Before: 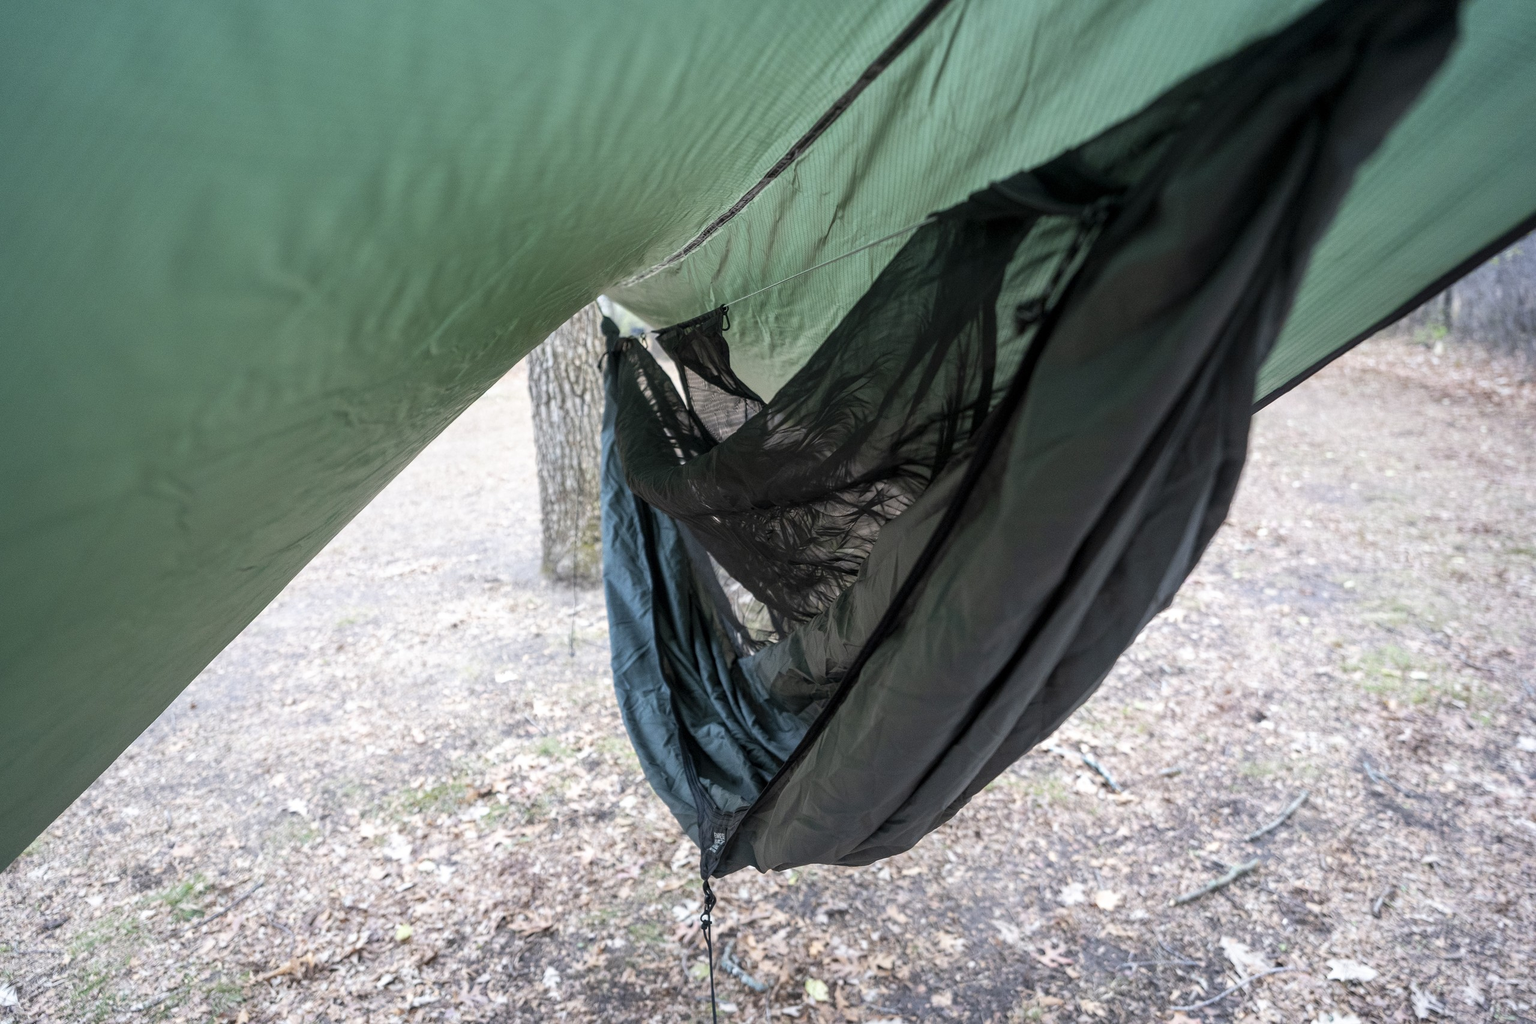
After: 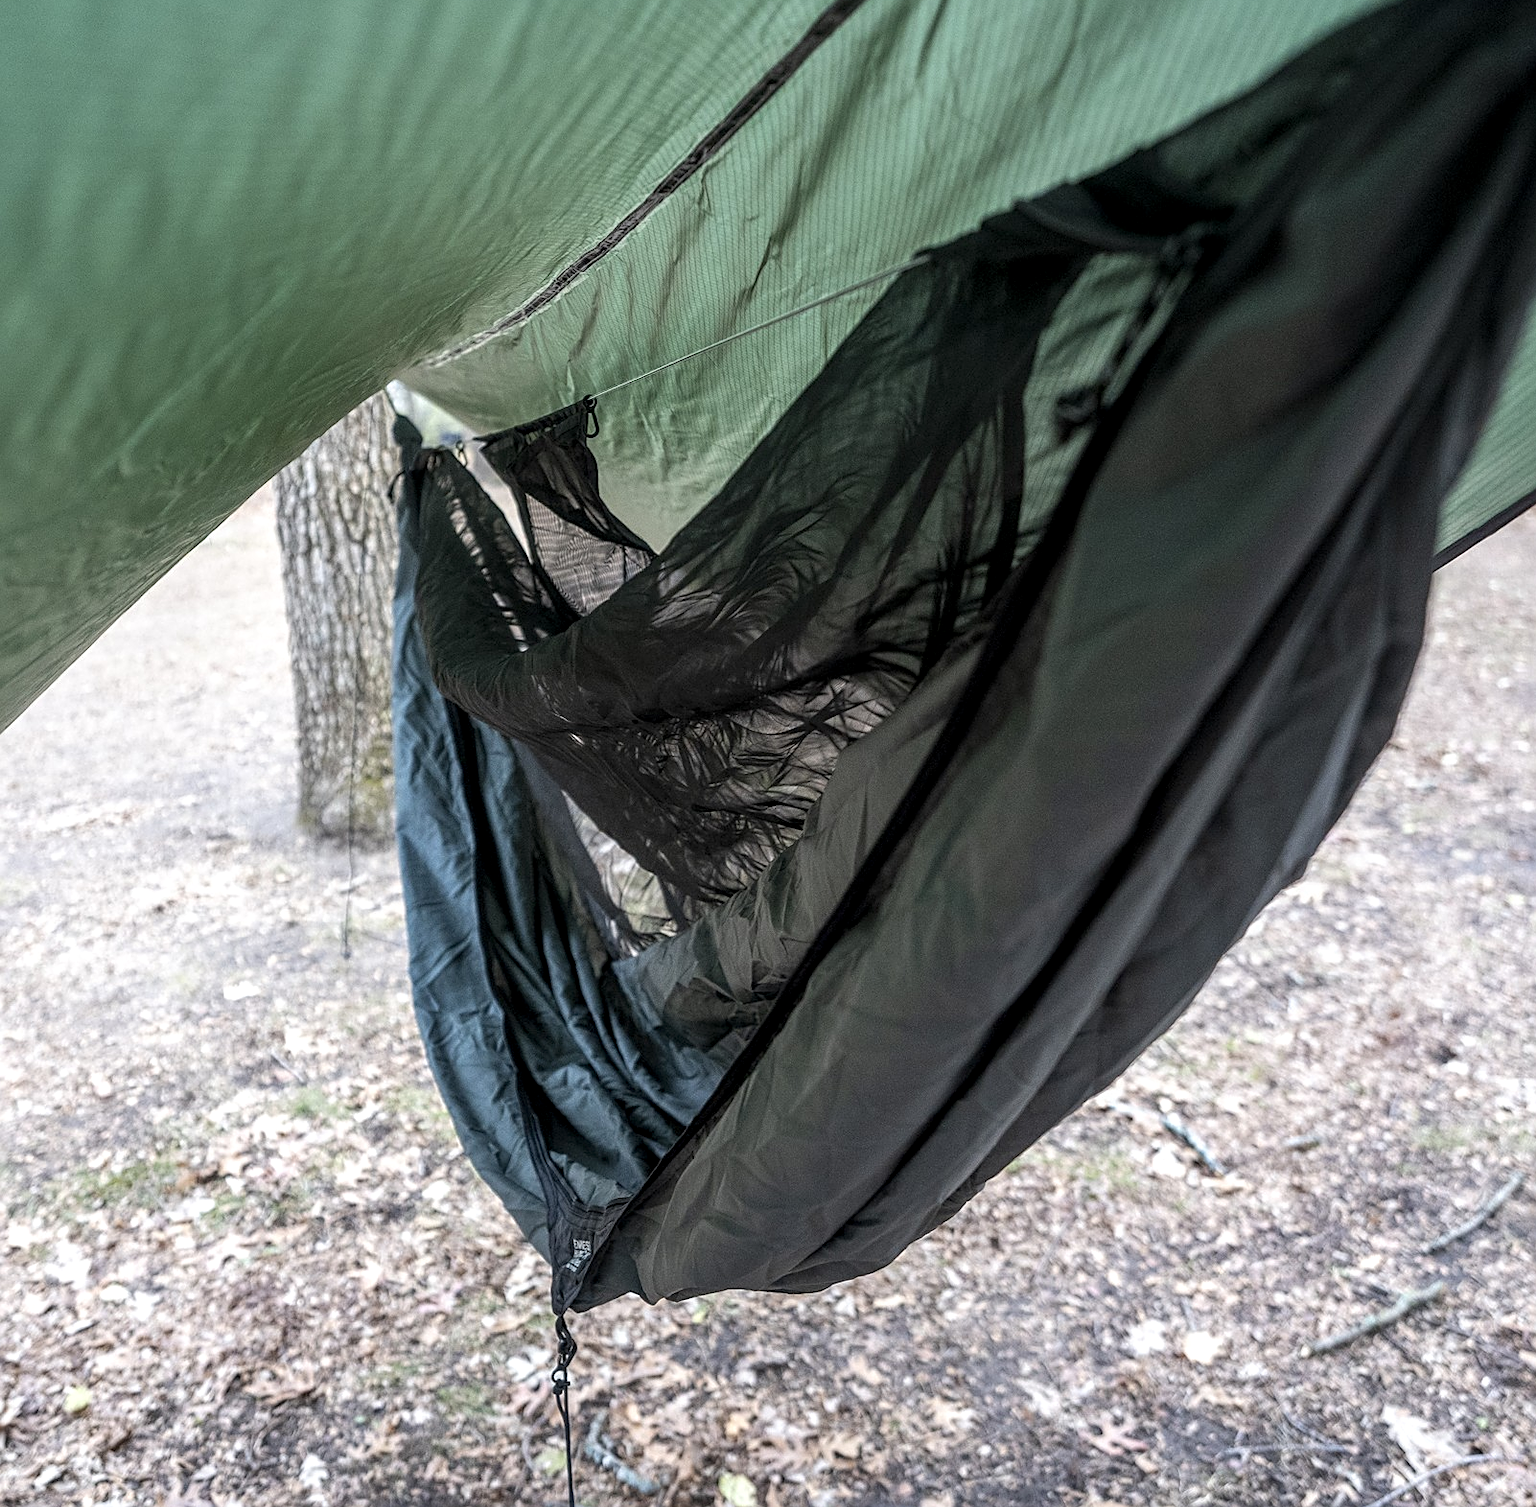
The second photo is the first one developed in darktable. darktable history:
crop and rotate: left 23.161%, top 5.619%, right 14.252%, bottom 2.264%
local contrast: detail 130%
sharpen: on, module defaults
